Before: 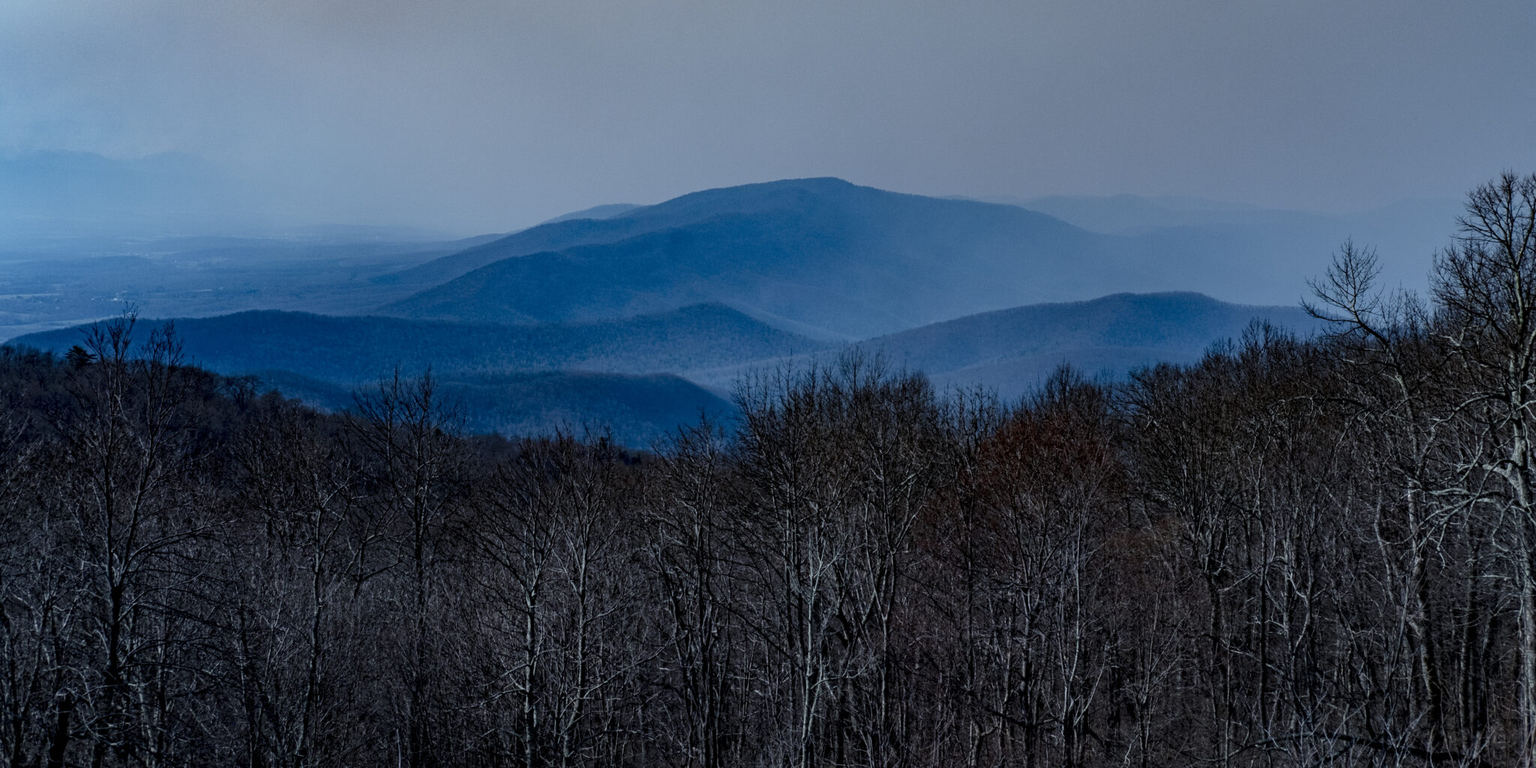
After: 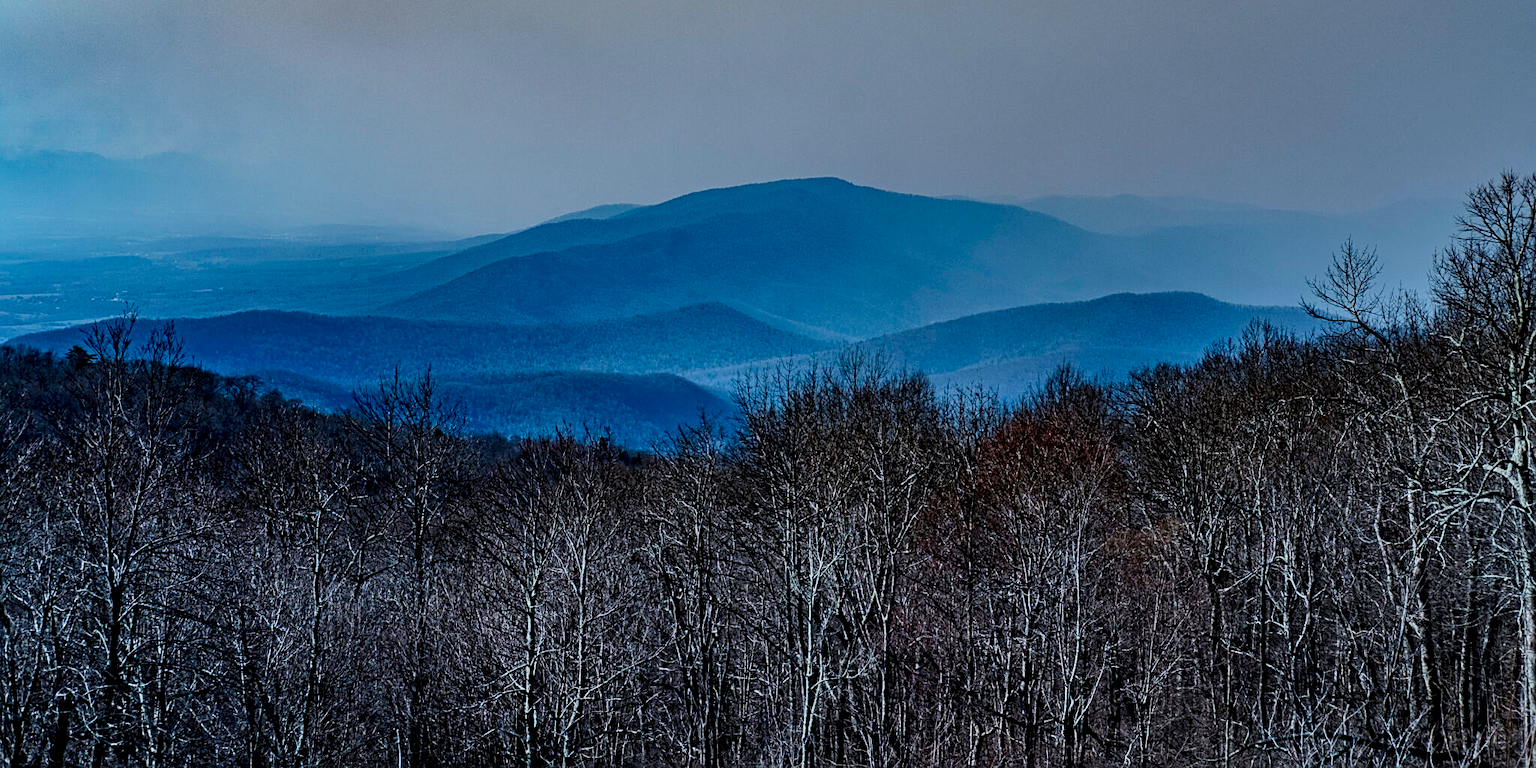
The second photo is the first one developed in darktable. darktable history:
haze removal: compatibility mode true, adaptive false
sharpen: on, module defaults
shadows and highlights: radius 100.41, shadows 50.55, highlights -64.36, highlights color adjustment 49.82%, soften with gaussian
